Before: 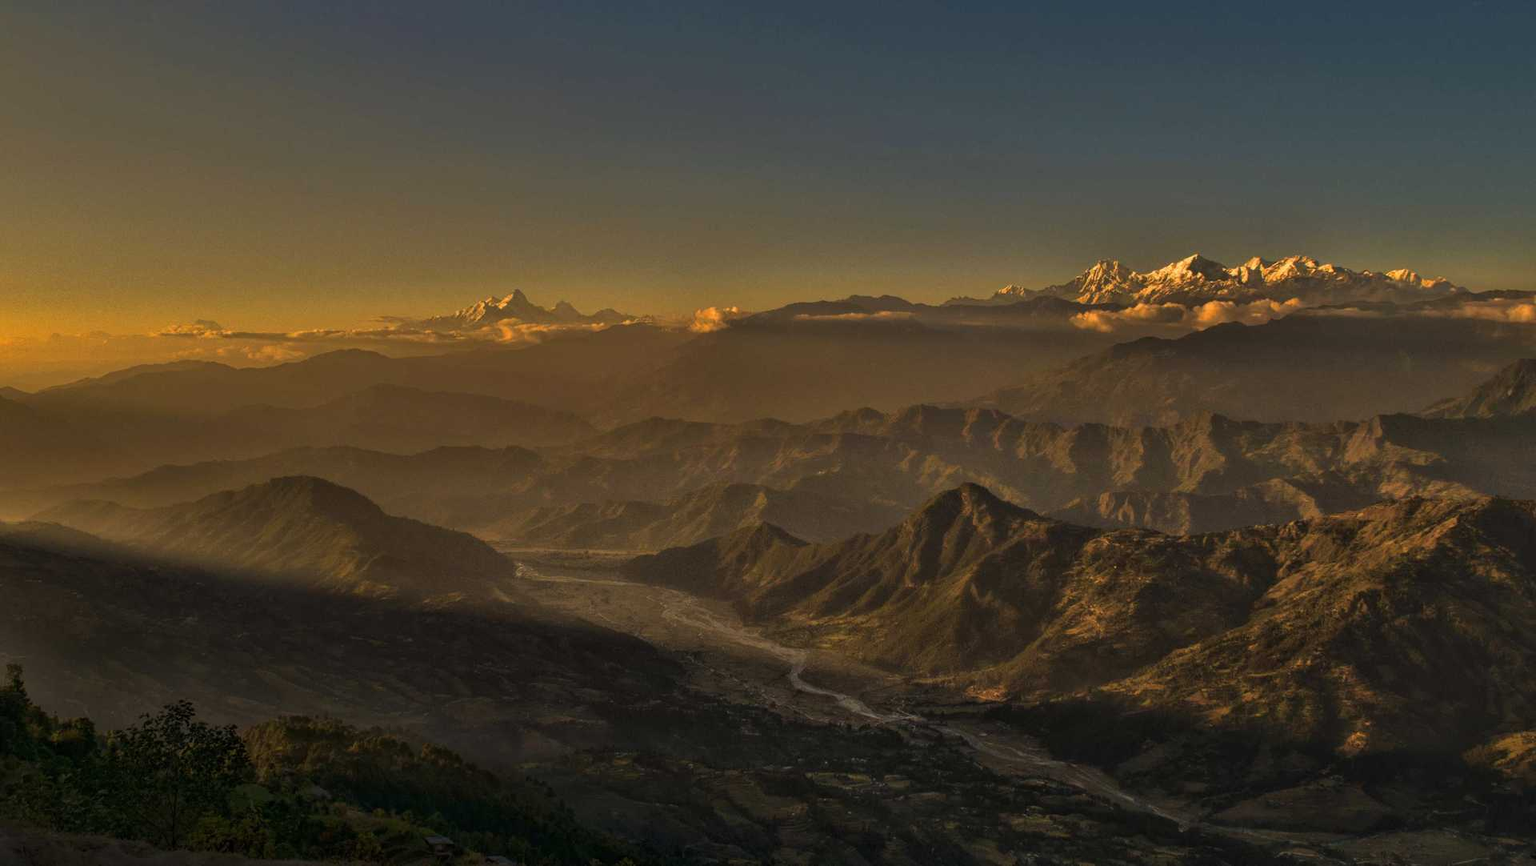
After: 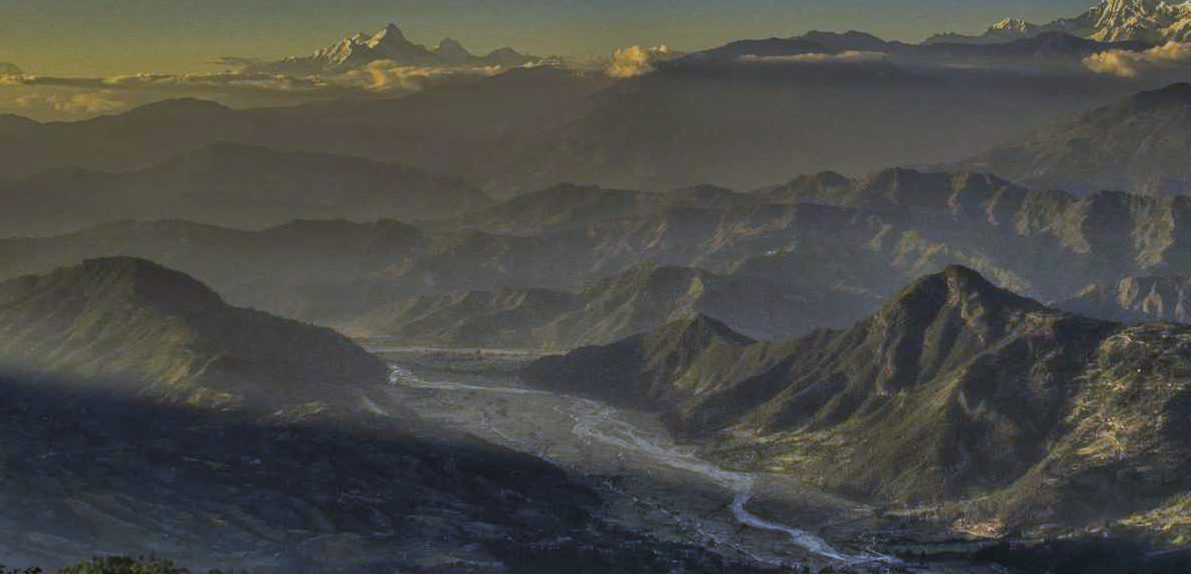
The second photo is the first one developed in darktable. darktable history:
shadows and highlights: low approximation 0.01, soften with gaussian
crop: left 13.312%, top 31.28%, right 24.627%, bottom 15.582%
white balance: red 0.766, blue 1.537
haze removal: strength -0.1, adaptive false
